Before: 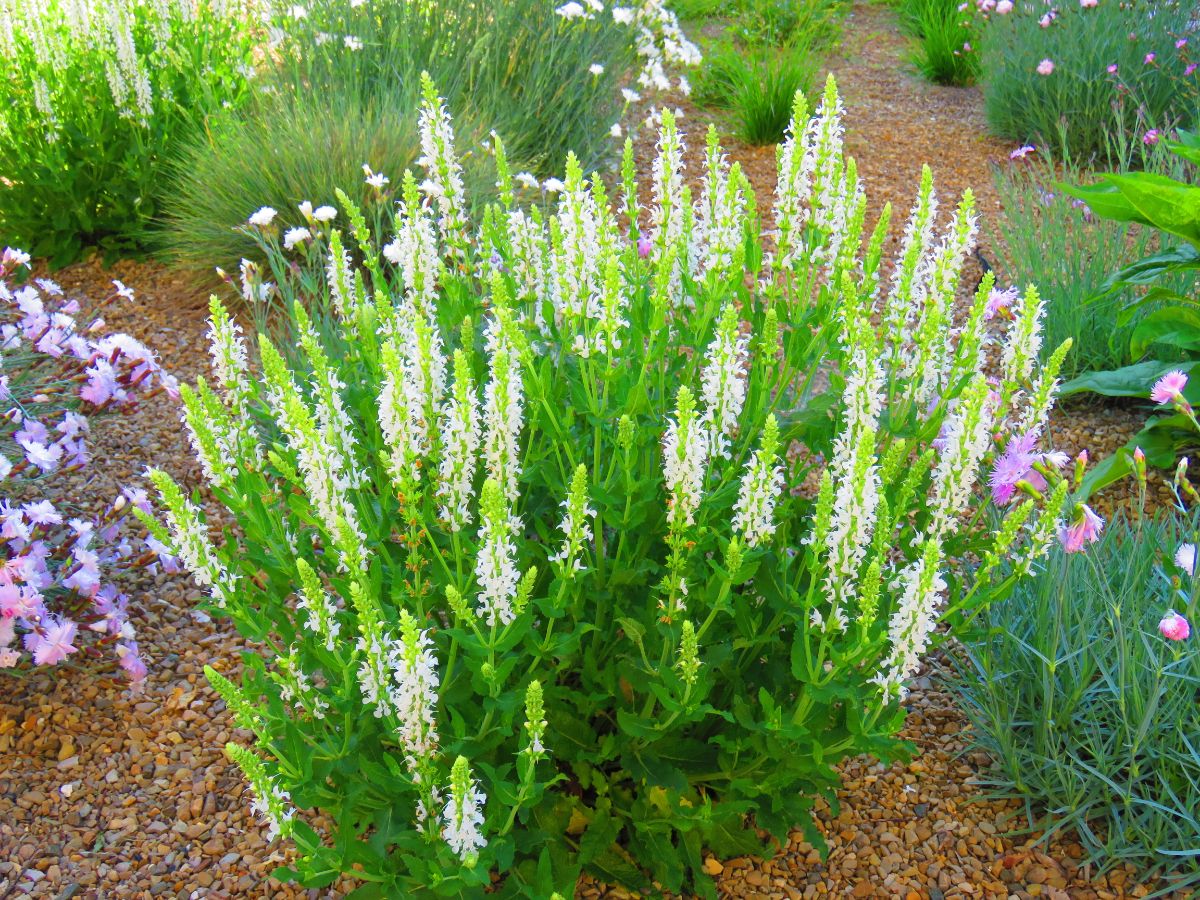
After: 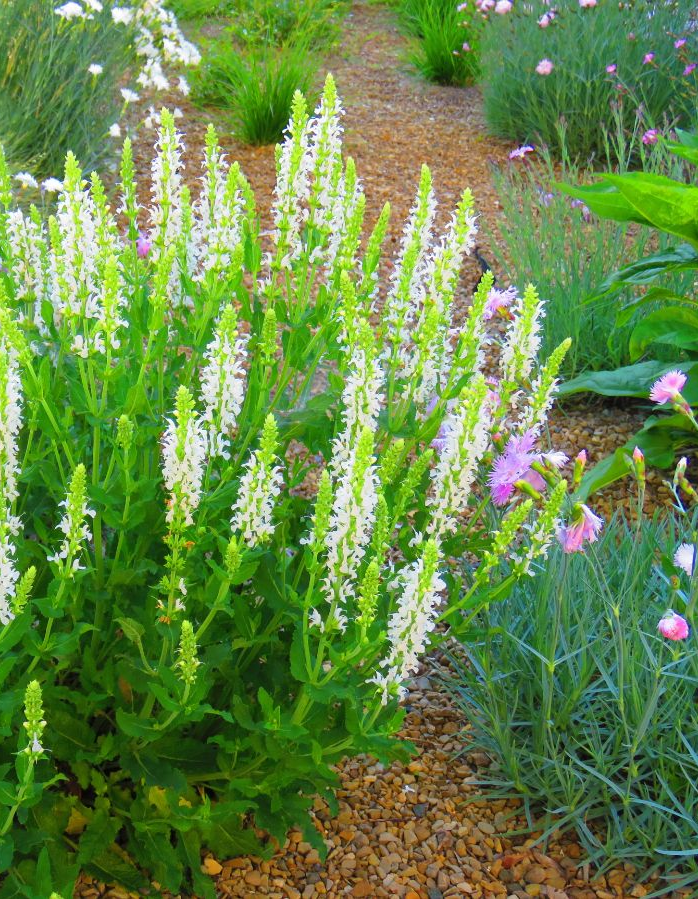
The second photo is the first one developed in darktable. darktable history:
crop: left 41.807%
